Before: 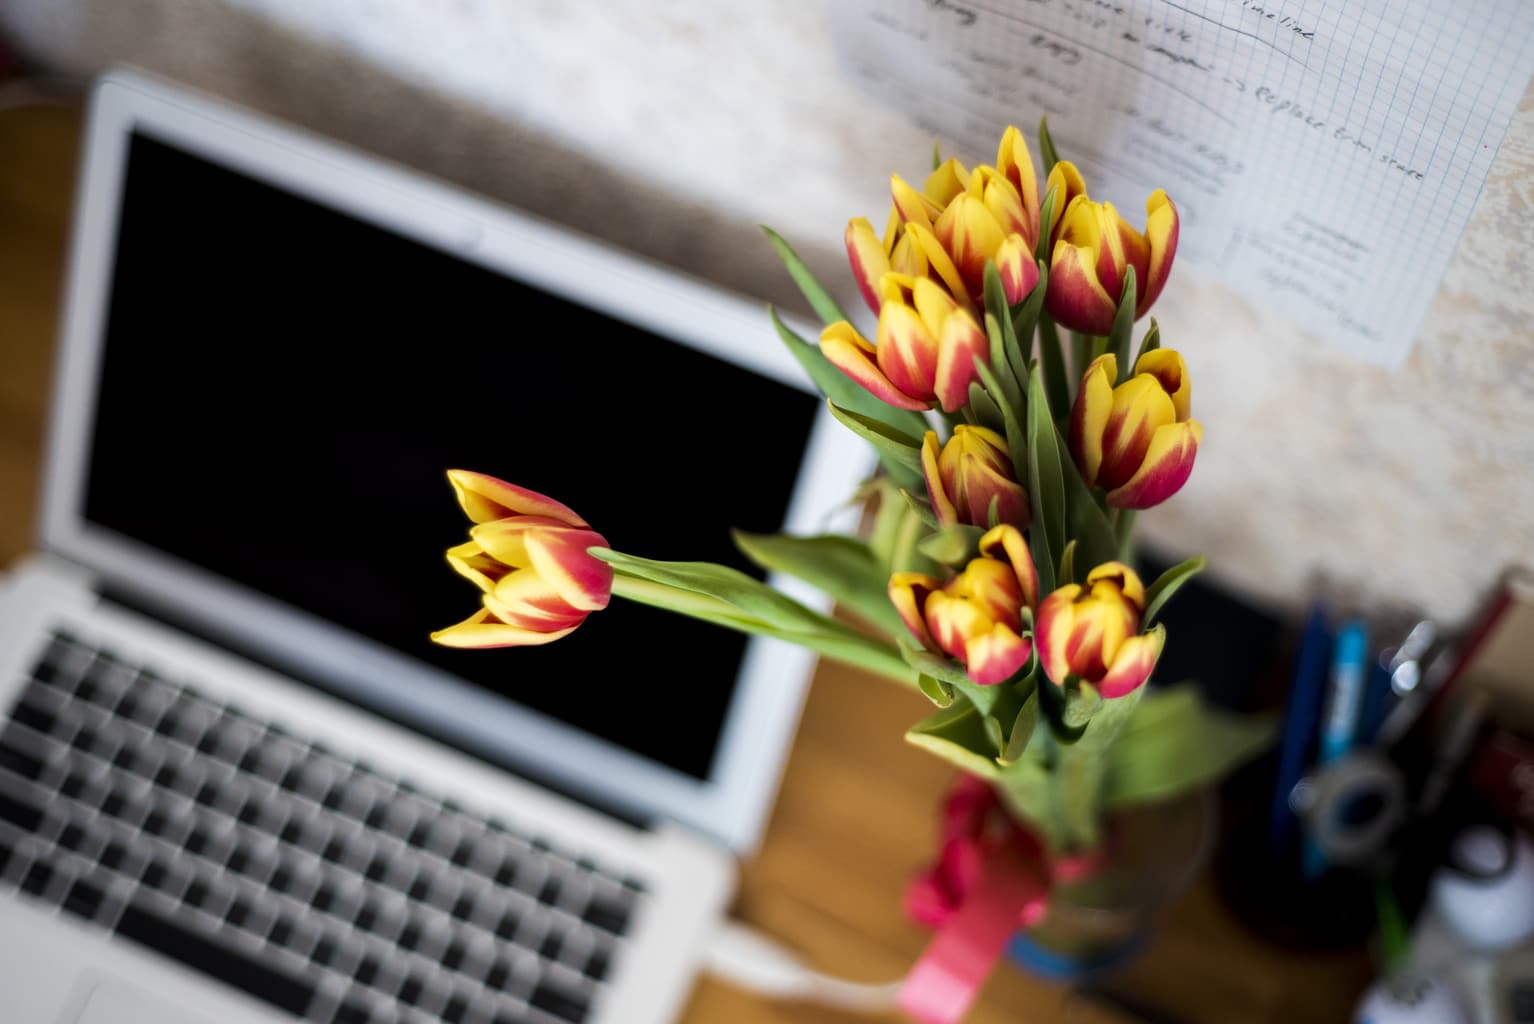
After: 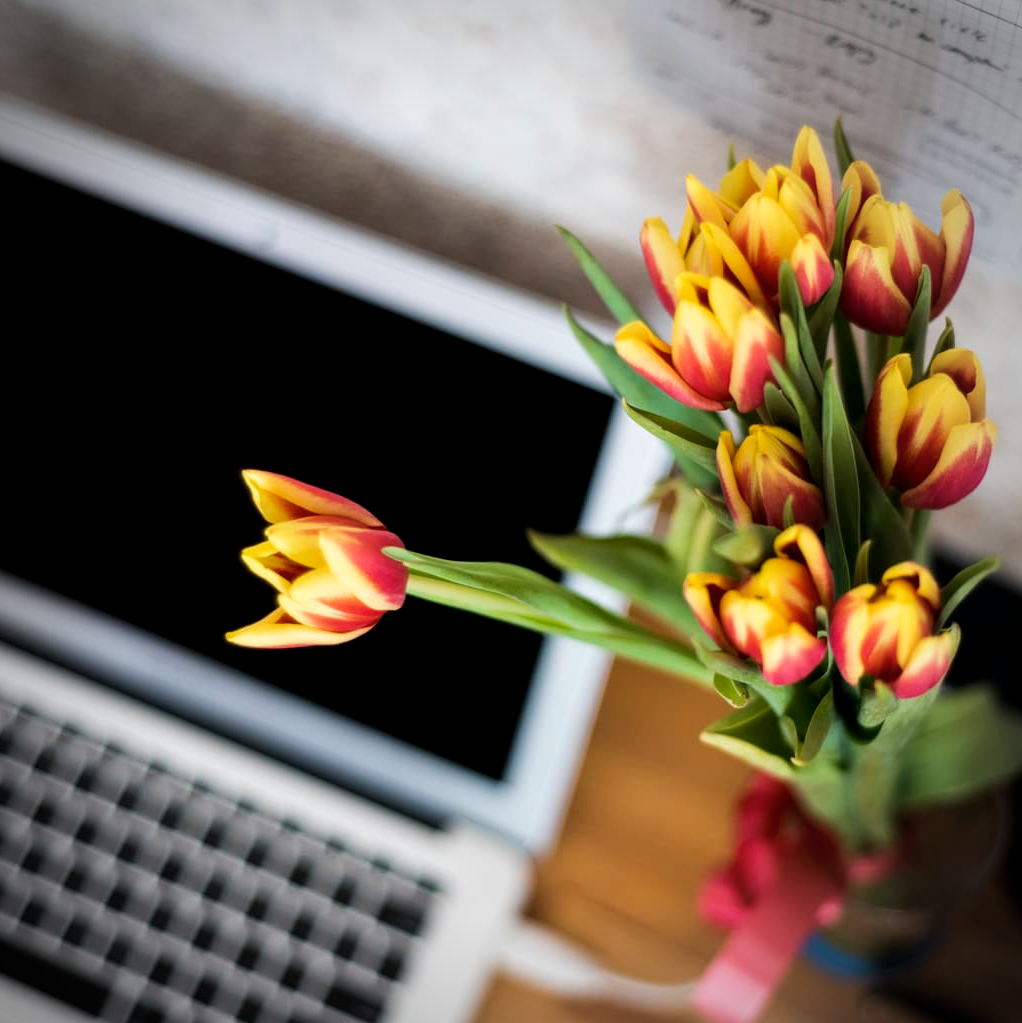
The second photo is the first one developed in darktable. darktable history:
contrast brightness saturation: saturation -0.05
vignetting: unbound false
crop and rotate: left 13.409%, right 19.924%
